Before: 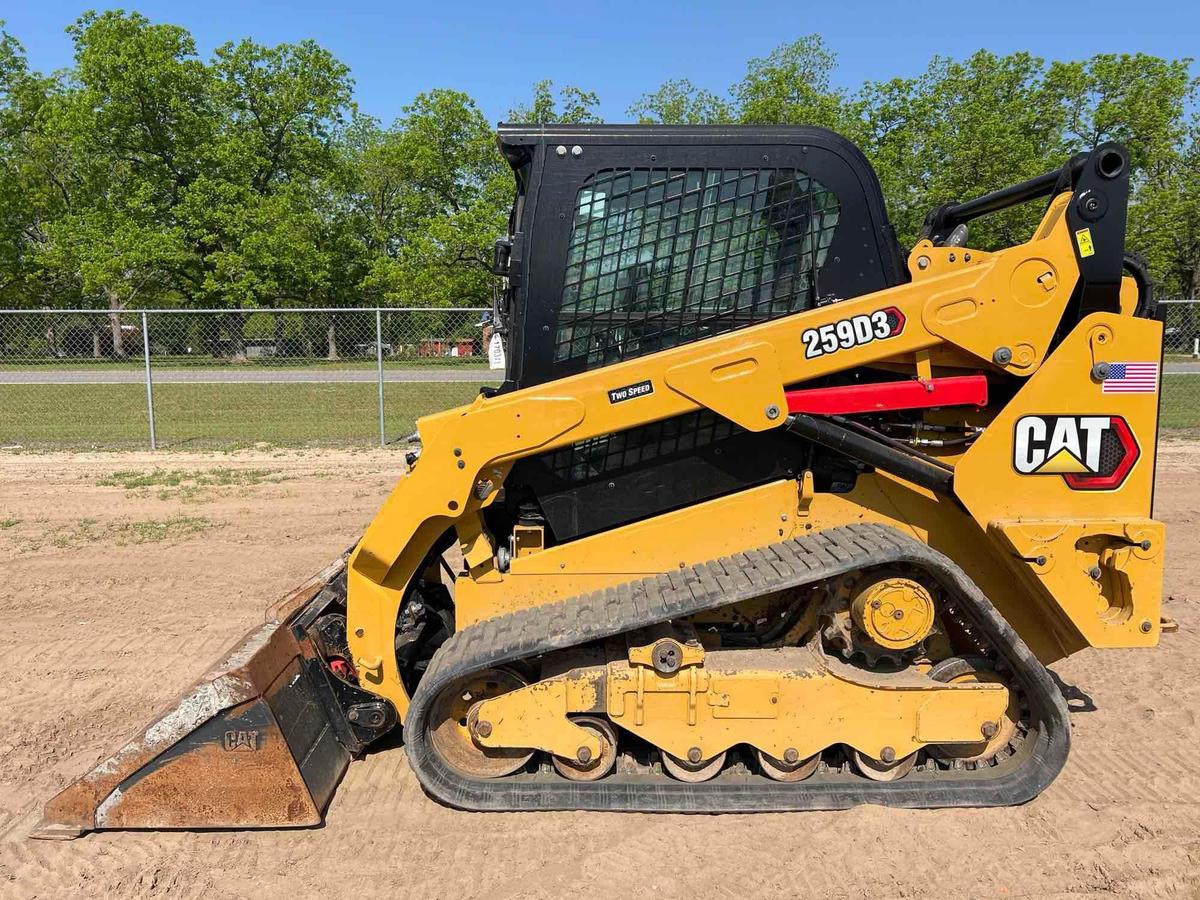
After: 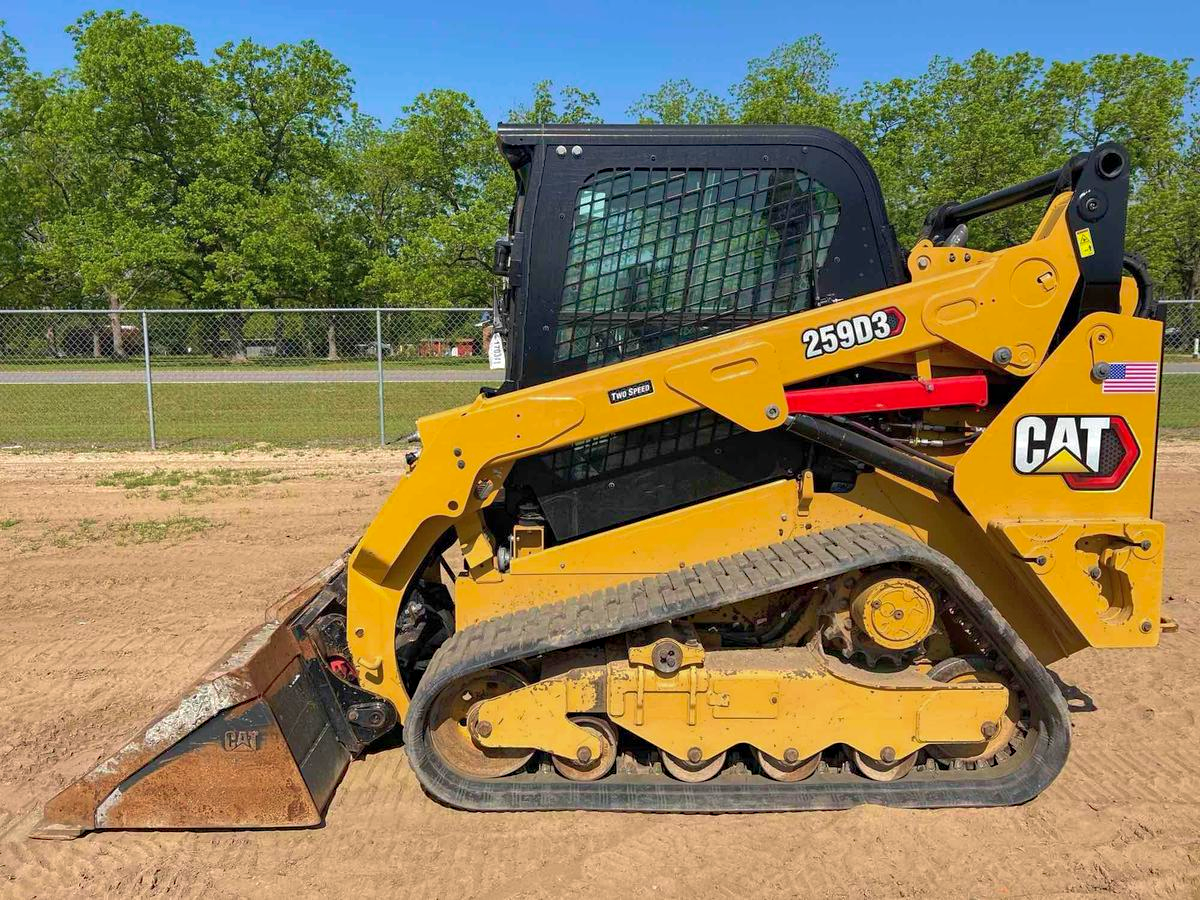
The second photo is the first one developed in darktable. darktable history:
shadows and highlights: on, module defaults
haze removal: compatibility mode true, adaptive false
velvia: on, module defaults
